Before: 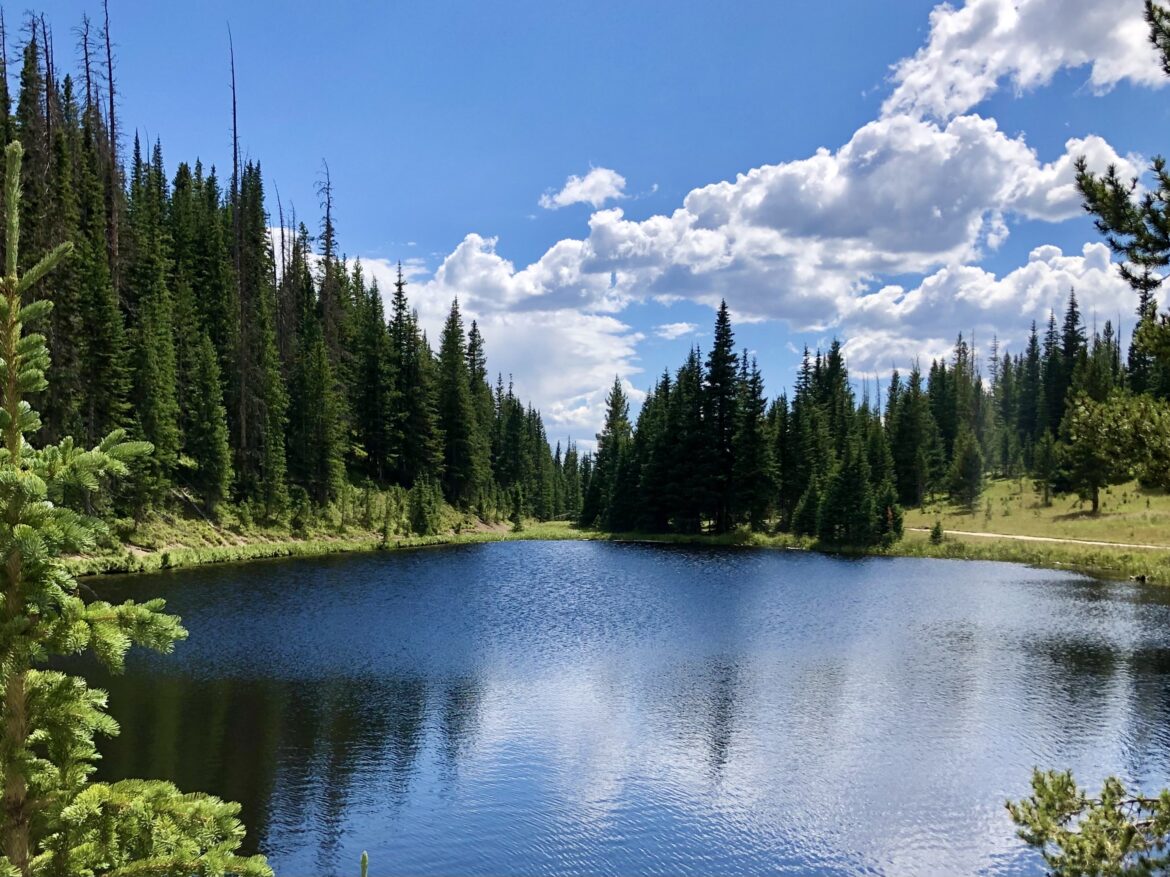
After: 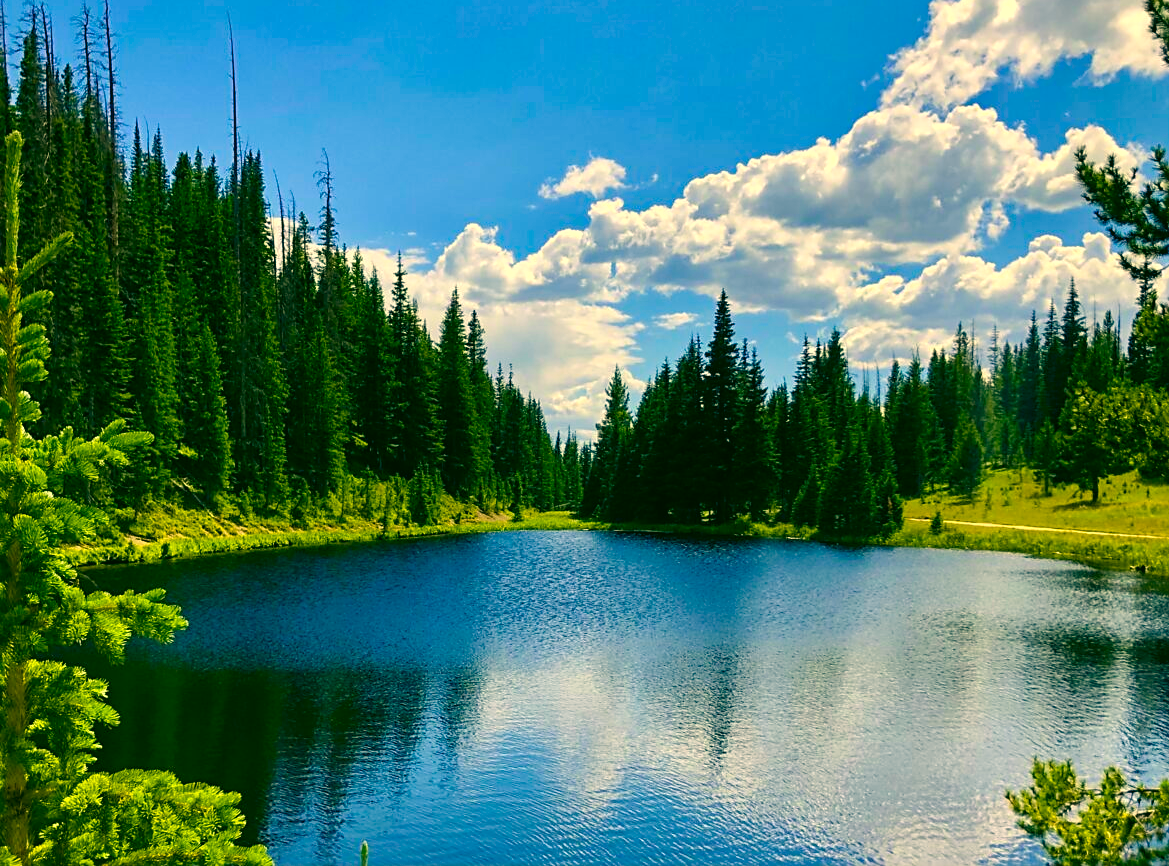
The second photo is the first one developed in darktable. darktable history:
crop: top 1.163%, right 0.084%
sharpen: radius 1.884, amount 0.41, threshold 1.478
exposure: compensate exposure bias true, compensate highlight preservation false
color balance rgb: linear chroma grading › global chroma 14.698%, perceptual saturation grading › global saturation 30.903%, global vibrance 14.218%
local contrast: highlights 107%, shadows 99%, detail 120%, midtone range 0.2
color correction: highlights a* 5.71, highlights b* 33.58, shadows a* -26, shadows b* 3.84
